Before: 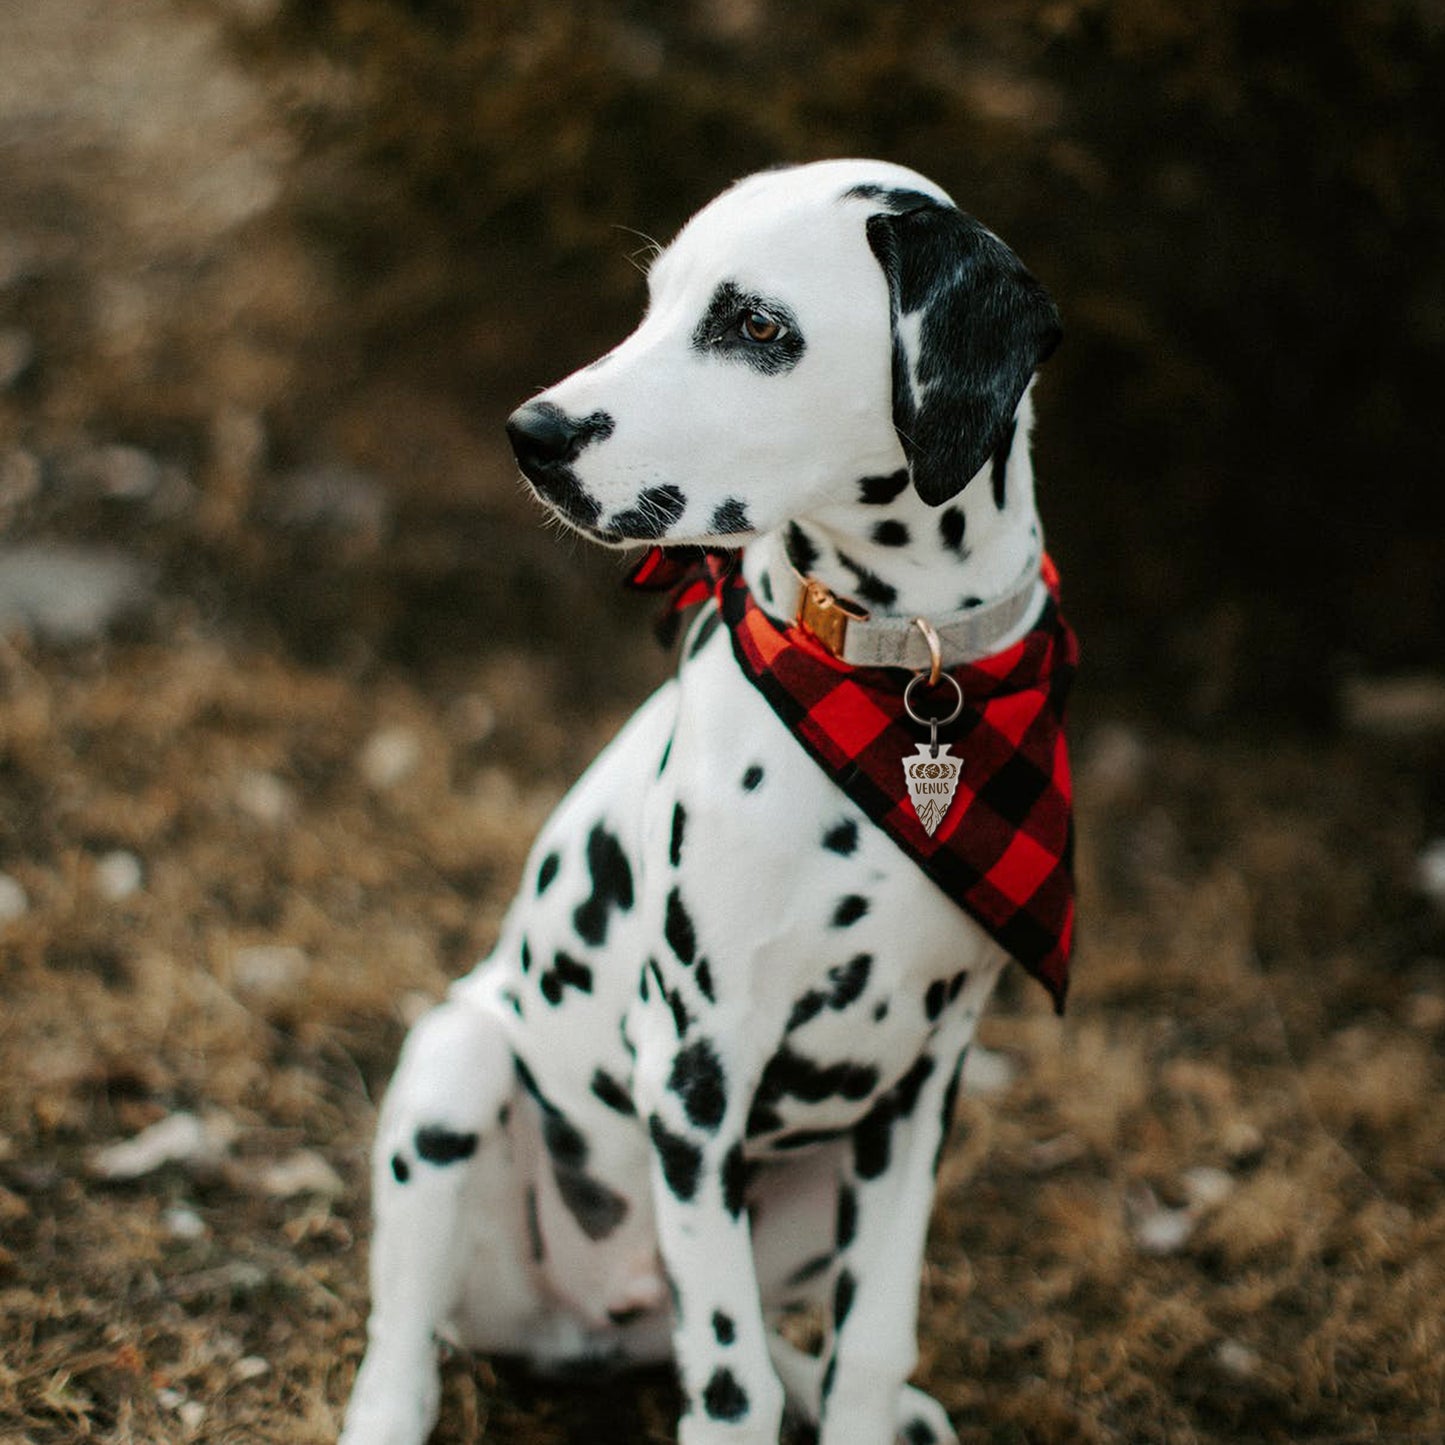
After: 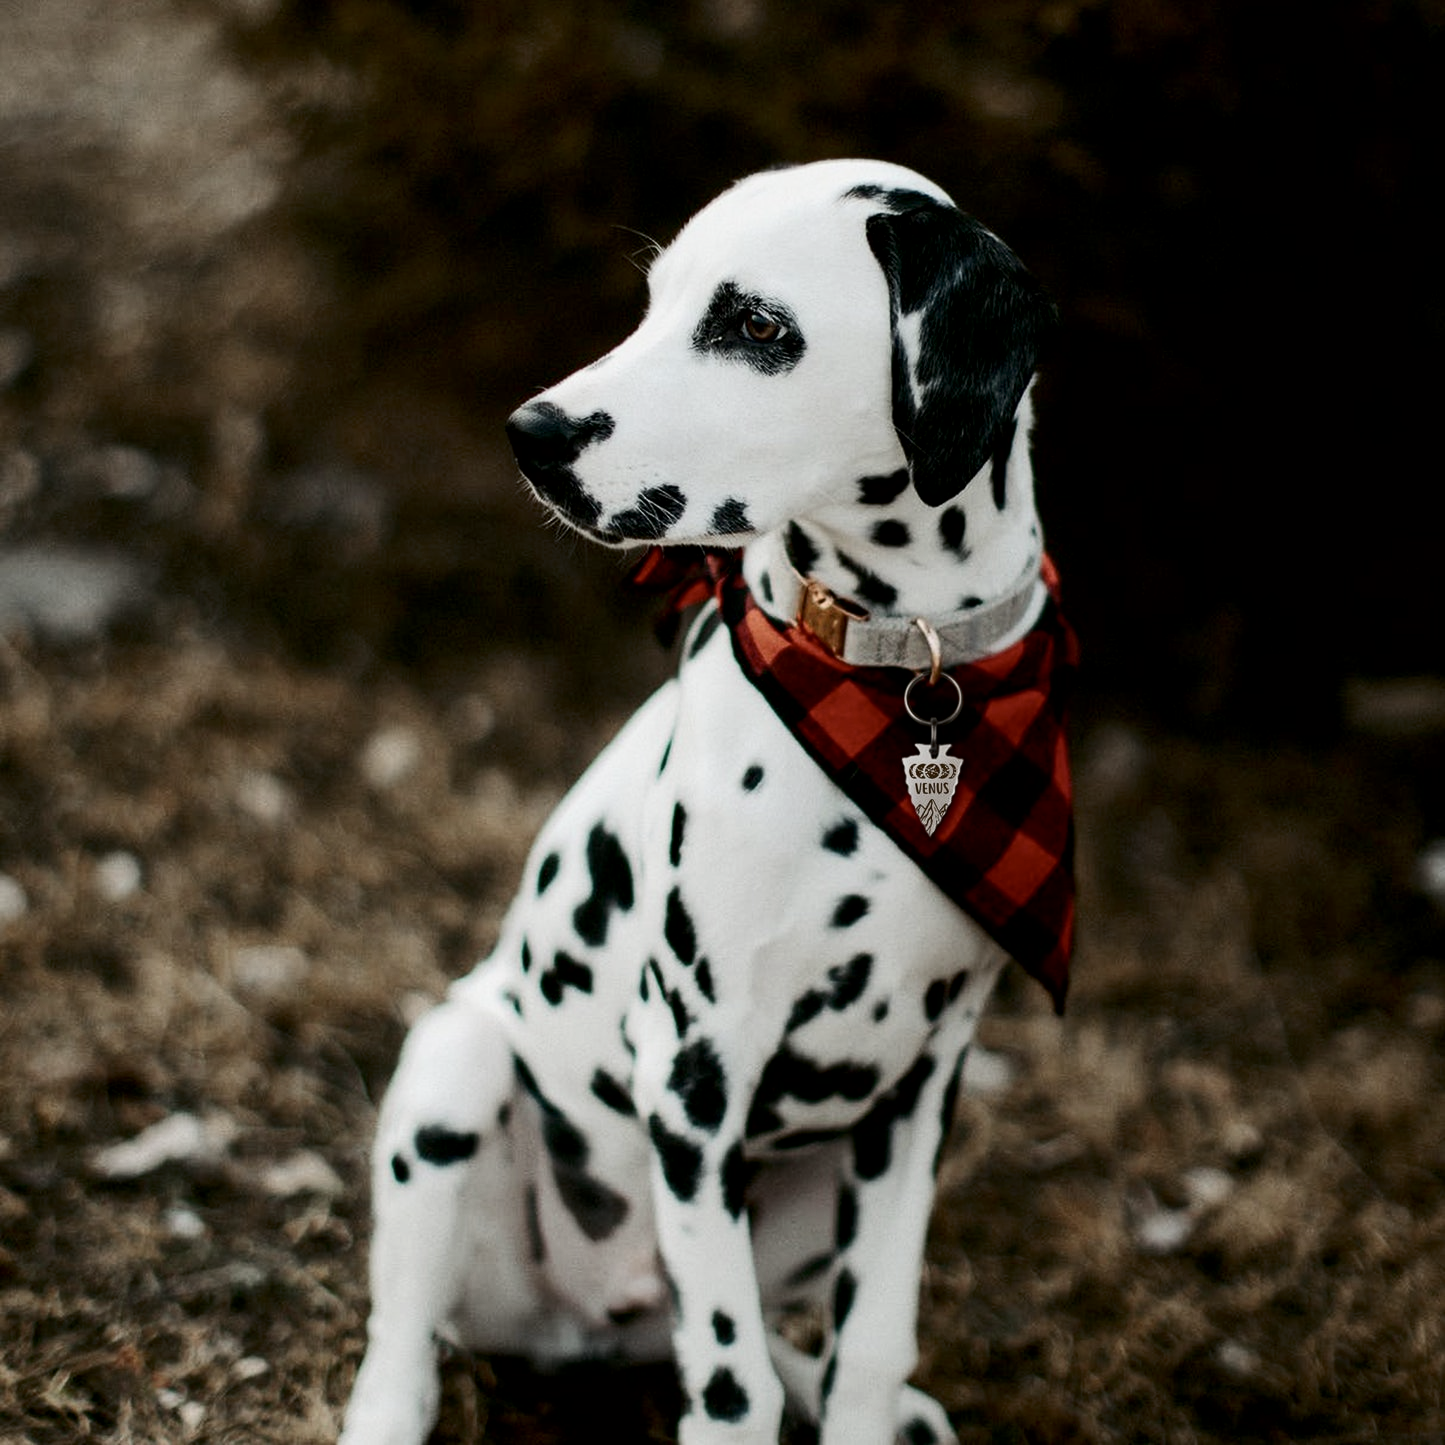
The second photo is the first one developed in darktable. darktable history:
contrast brightness saturation: contrast 0.25, saturation -0.31
white balance: emerald 1
exposure: black level correction 0.006, exposure -0.226 EV, compensate highlight preservation false
